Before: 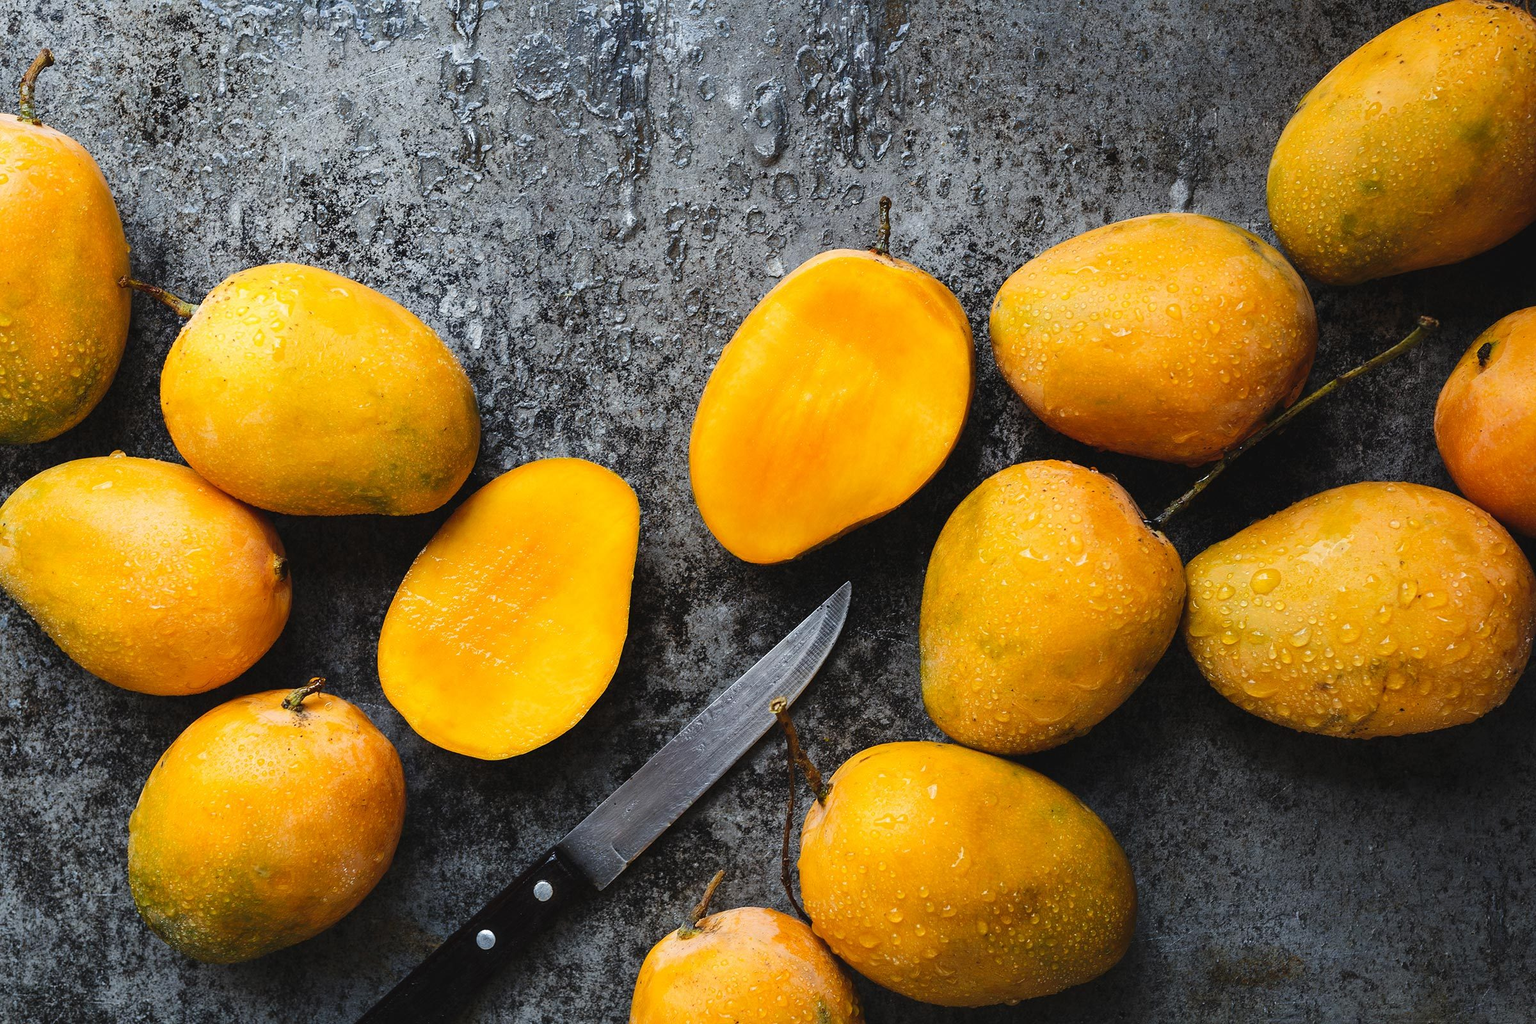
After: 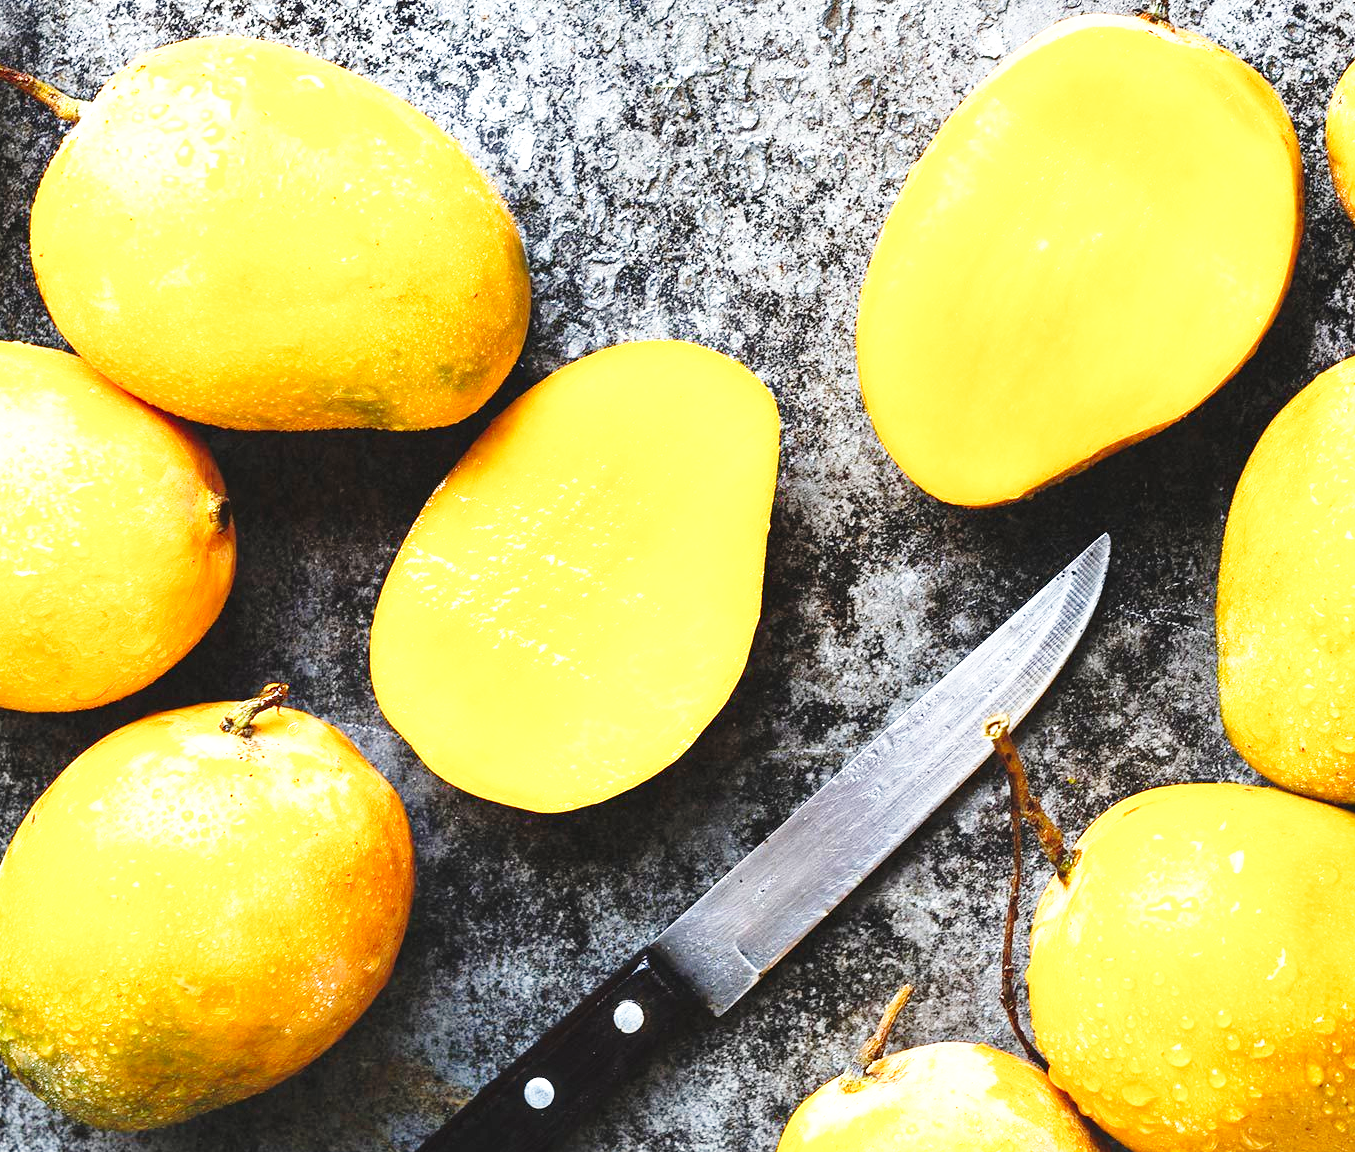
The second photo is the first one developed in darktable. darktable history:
crop: left 9.167%, top 23.456%, right 34.352%, bottom 4.512%
exposure: exposure 1.216 EV, compensate highlight preservation false
base curve: curves: ch0 [(0, 0) (0.028, 0.03) (0.121, 0.232) (0.46, 0.748) (0.859, 0.968) (1, 1)], preserve colors none
